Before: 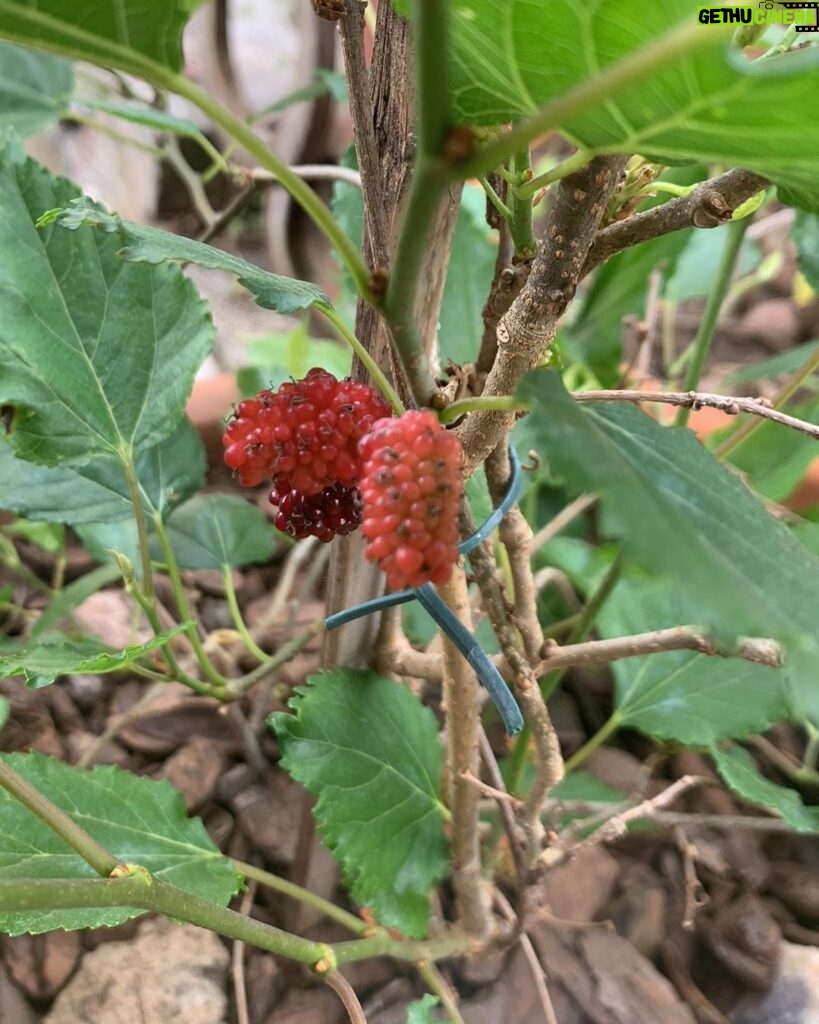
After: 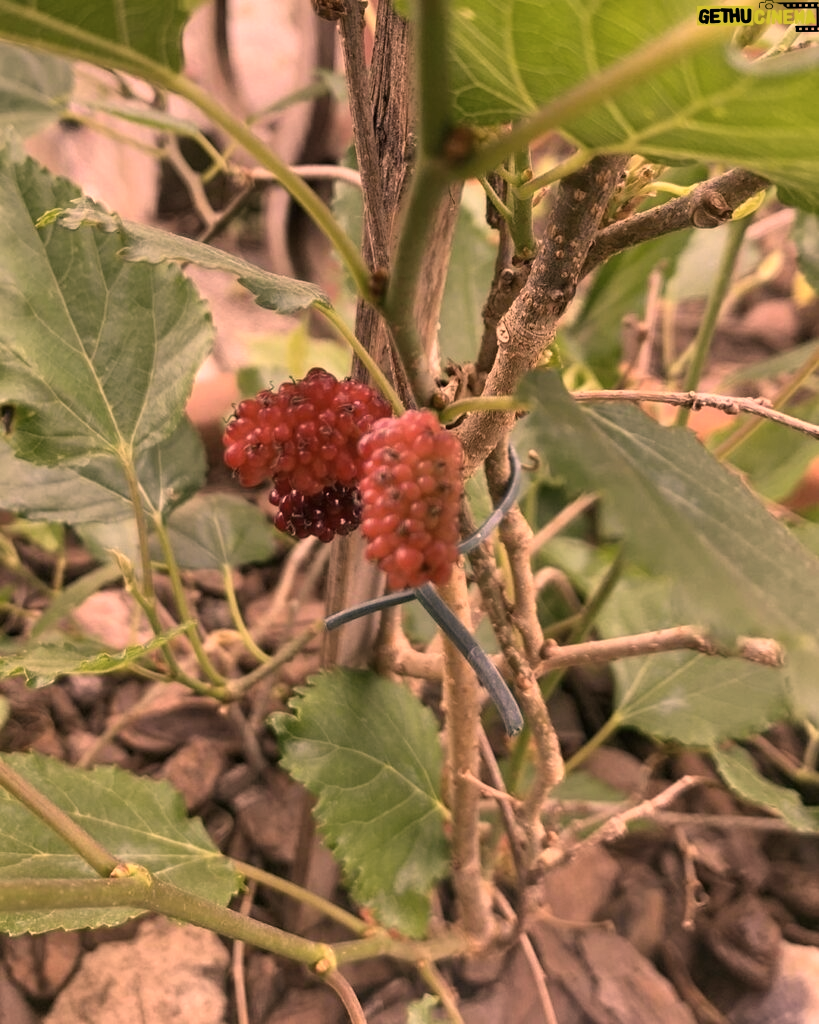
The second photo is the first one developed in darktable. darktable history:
color correction: highlights a* 39.75, highlights b* 39.59, saturation 0.694
